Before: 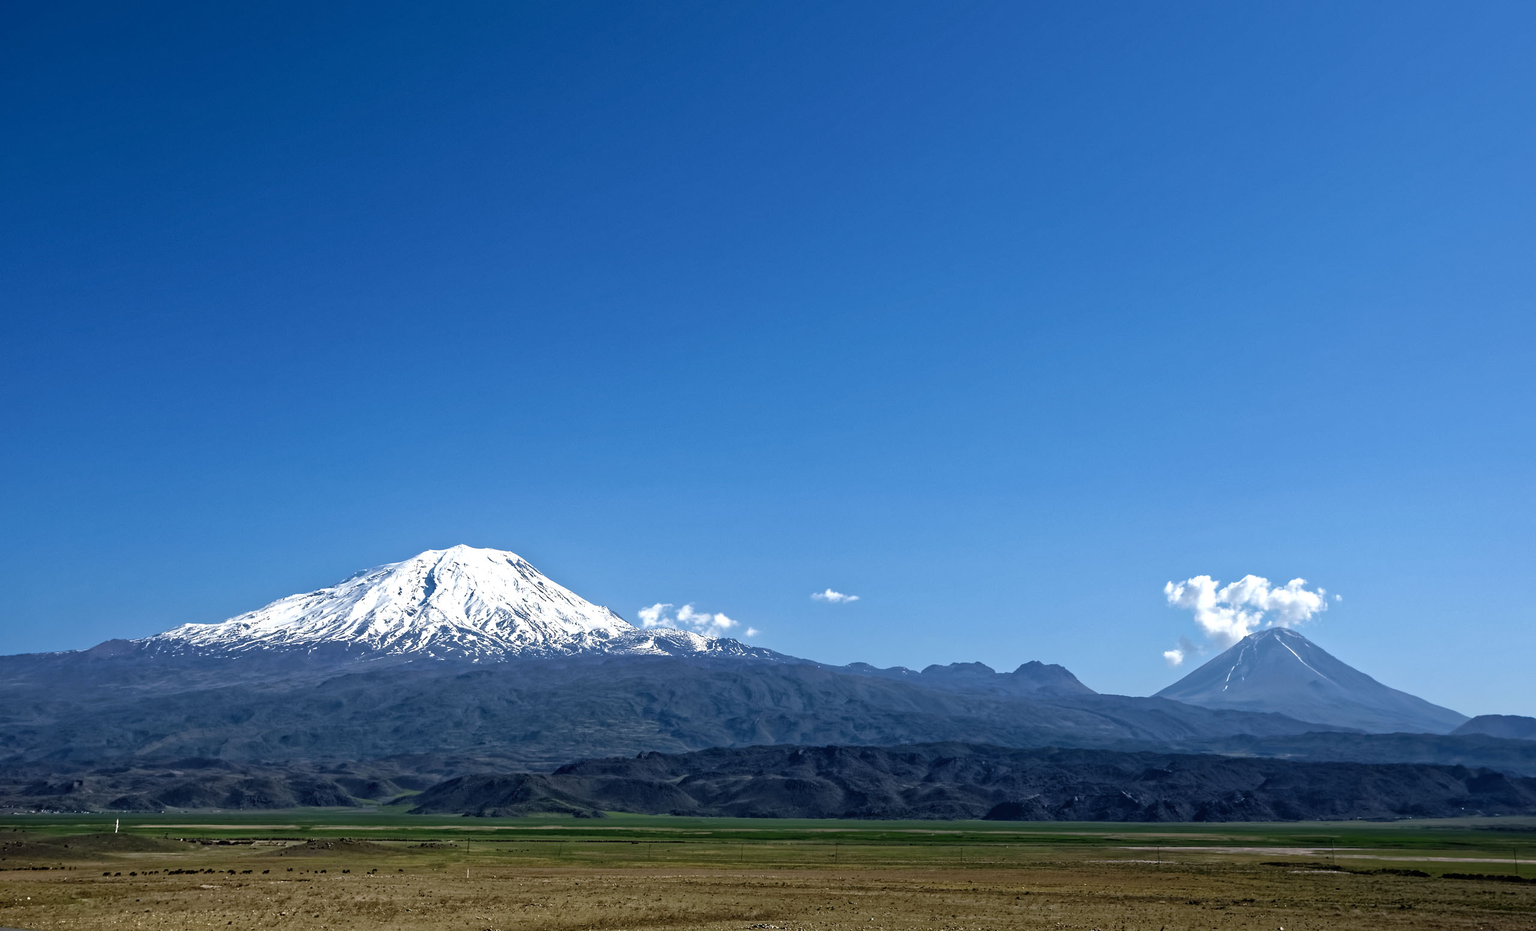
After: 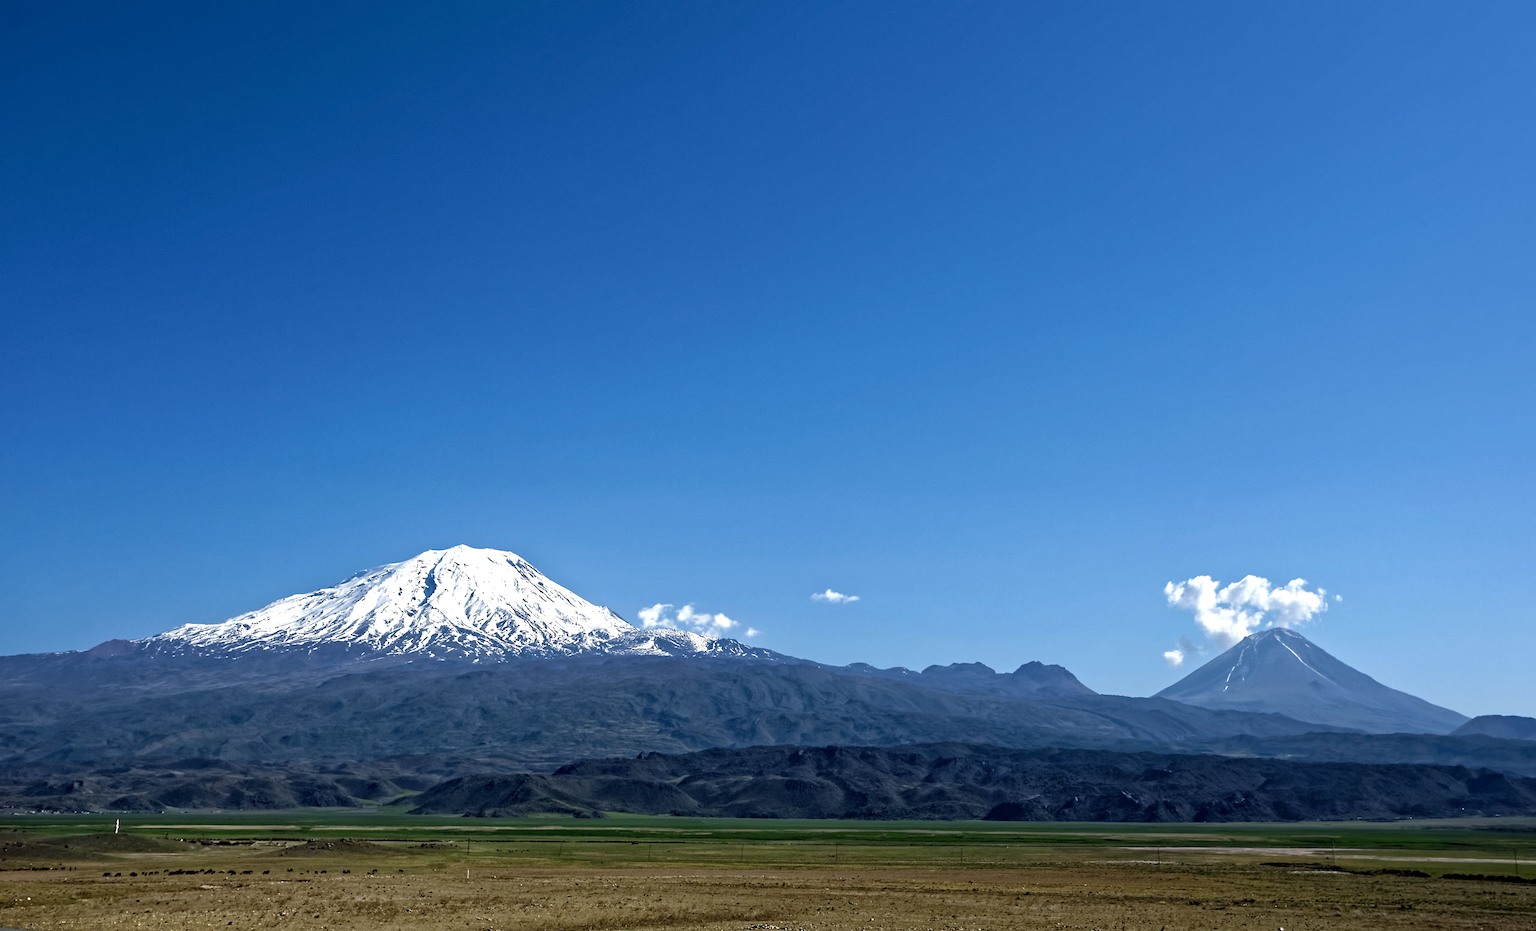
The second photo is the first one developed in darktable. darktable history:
contrast equalizer: y [[0.6 ×6], [0.55 ×6], [0 ×6], [0 ×6], [0 ×6]], mix 0.2
